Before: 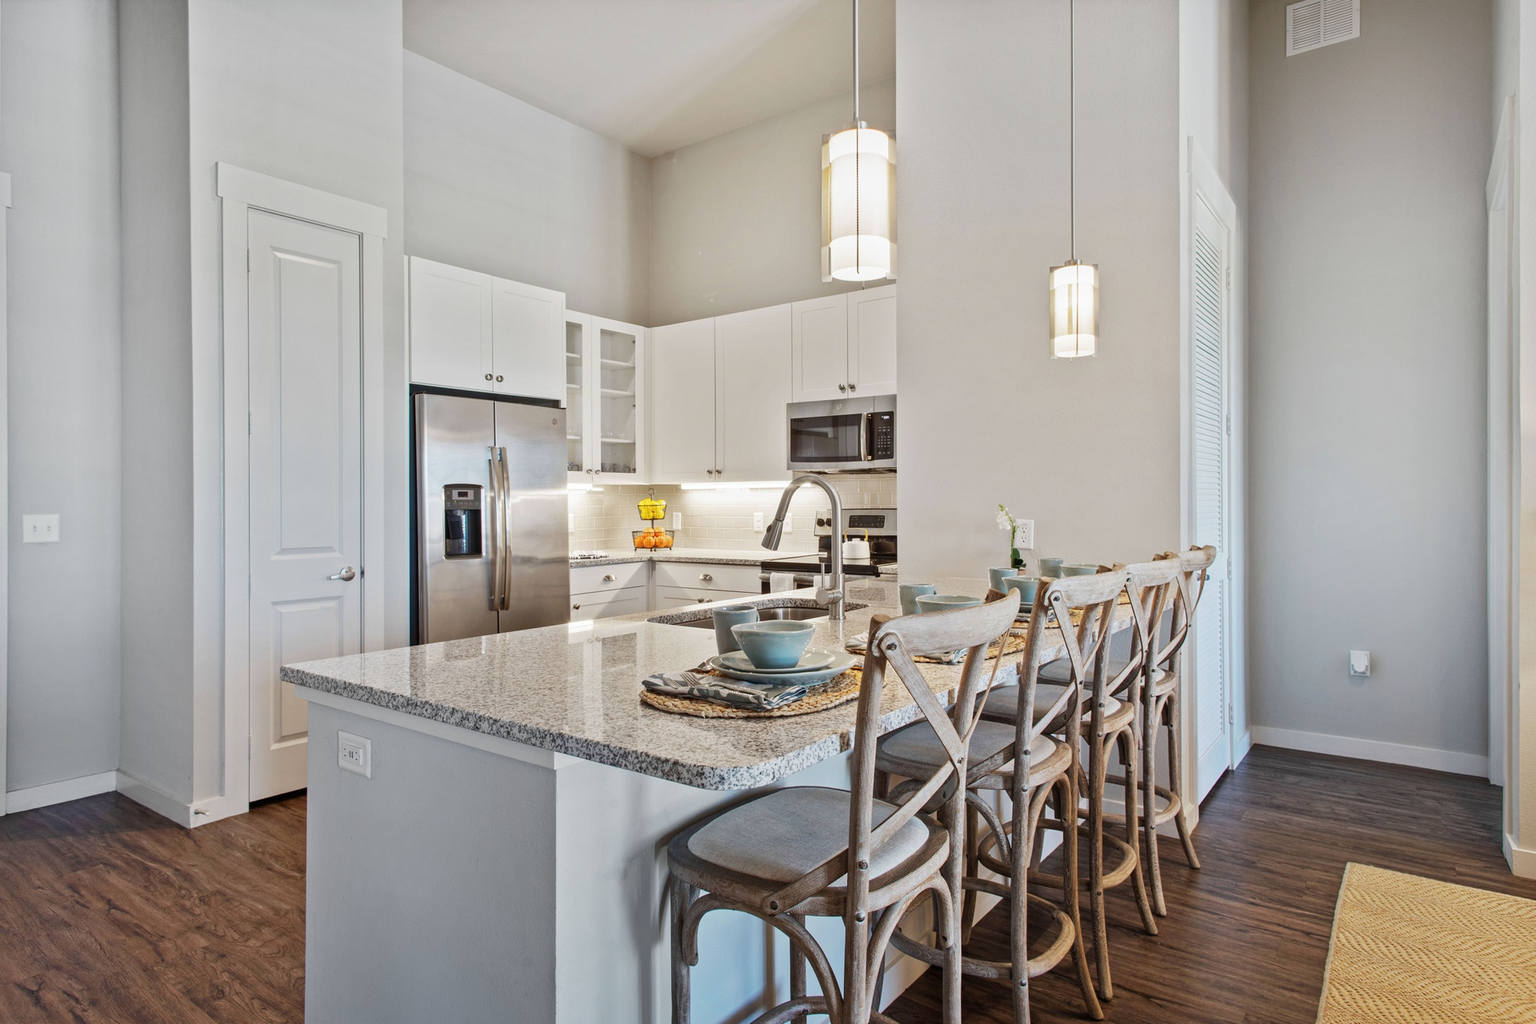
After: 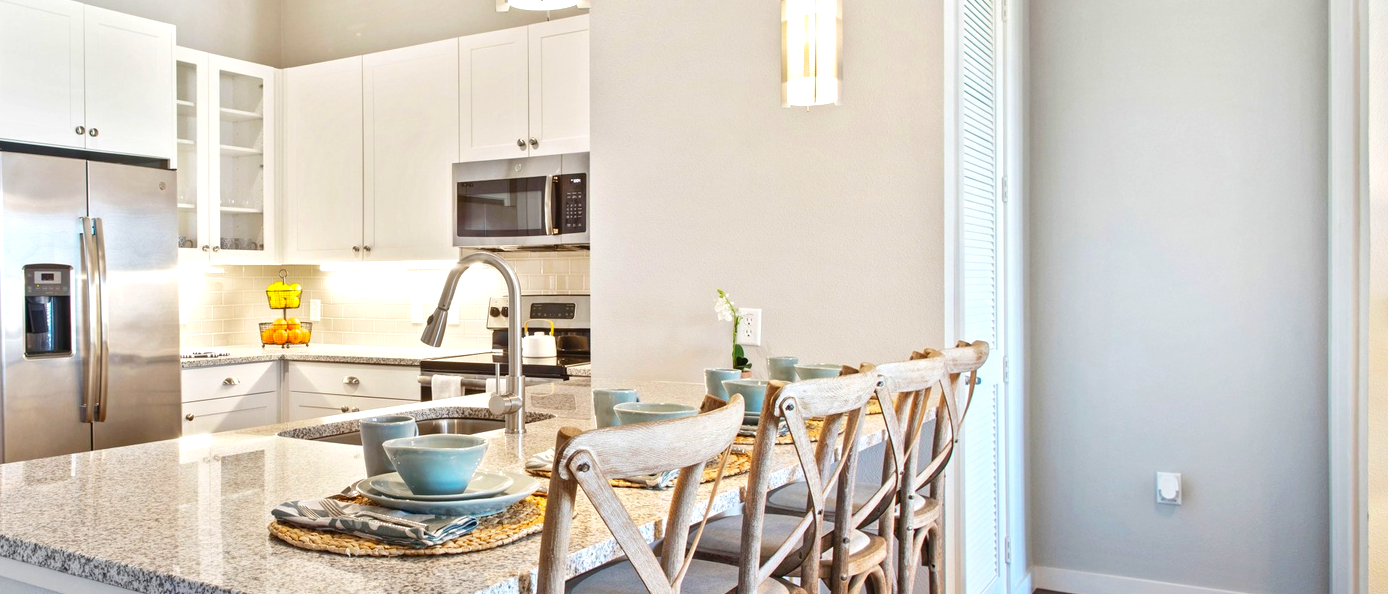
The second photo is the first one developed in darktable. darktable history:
color balance rgb: perceptual saturation grading › global saturation 19.949%, perceptual brilliance grading › global brilliance 10.349%, perceptual brilliance grading › shadows 15.292%, global vibrance 20%
crop and rotate: left 27.695%, top 26.693%, bottom 26.899%
exposure: exposure 0.128 EV, compensate highlight preservation false
